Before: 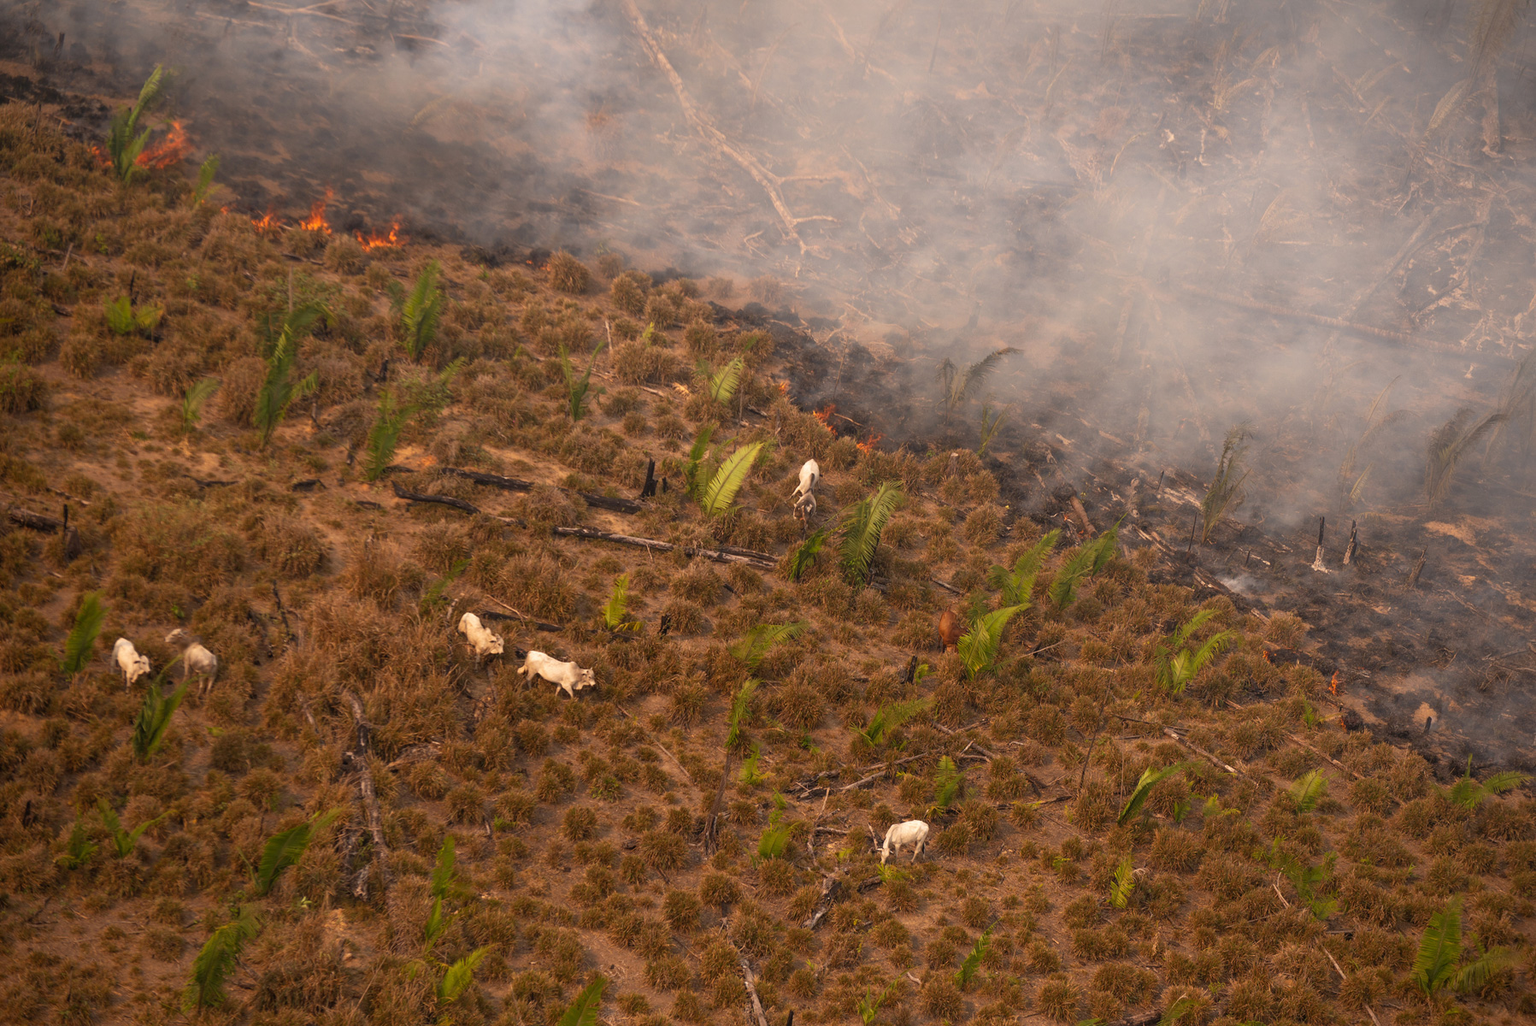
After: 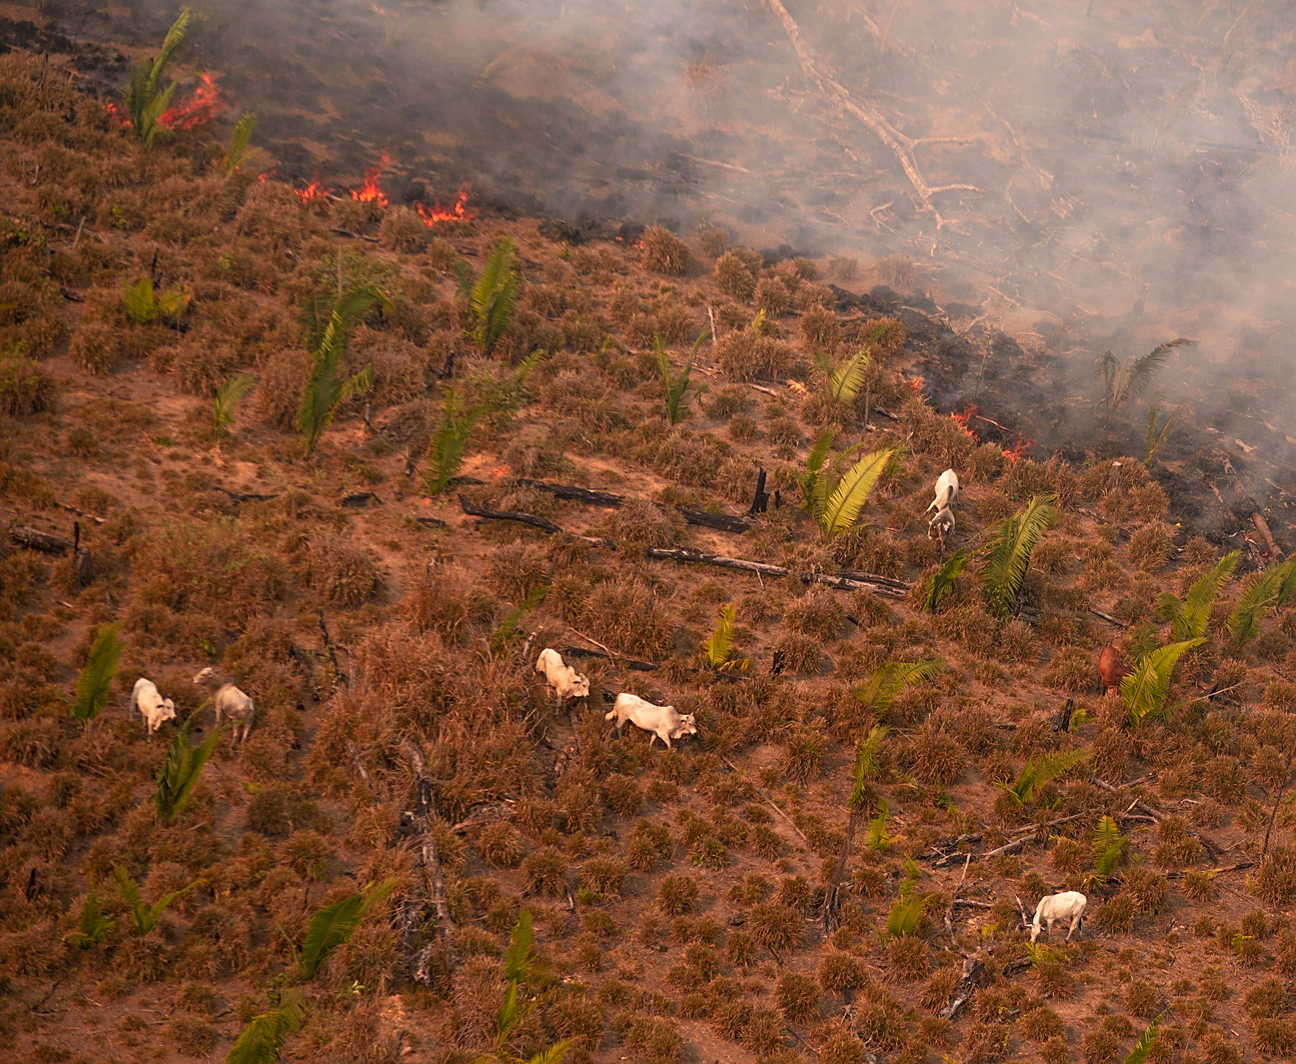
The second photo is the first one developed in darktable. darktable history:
sharpen: on, module defaults
crop: top 5.735%, right 27.846%, bottom 5.553%
color zones: curves: ch1 [(0.235, 0.558) (0.75, 0.5)]; ch2 [(0.25, 0.462) (0.749, 0.457)]
